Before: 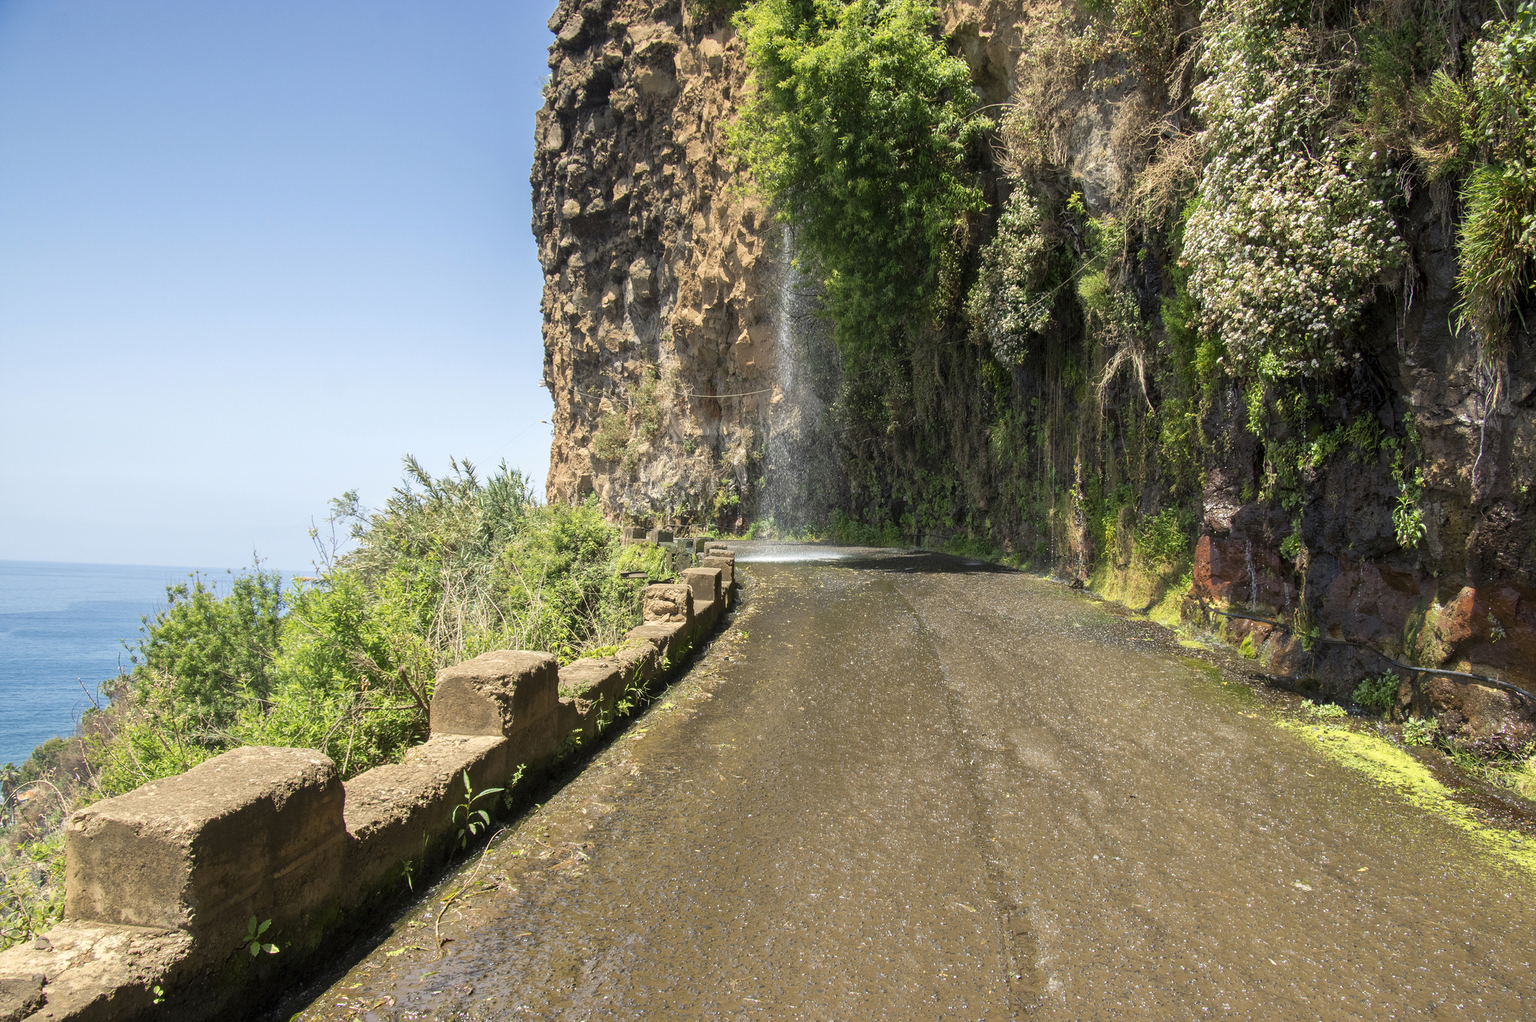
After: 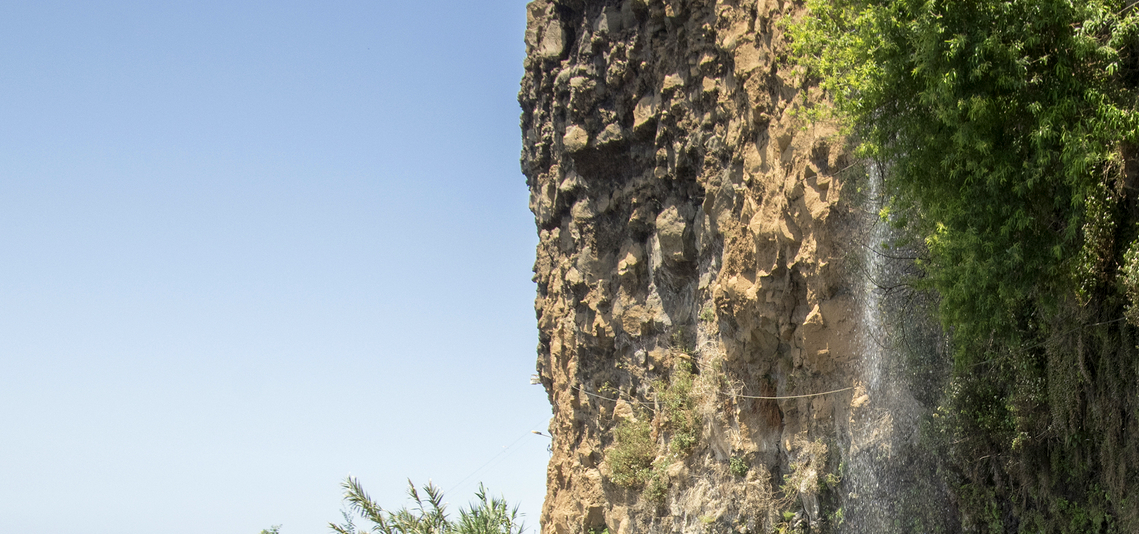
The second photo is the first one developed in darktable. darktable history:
color correction: highlights b* 3
exposure: black level correction 0.004, exposure 0.014 EV, compensate highlight preservation false
crop: left 10.121%, top 10.631%, right 36.218%, bottom 51.526%
